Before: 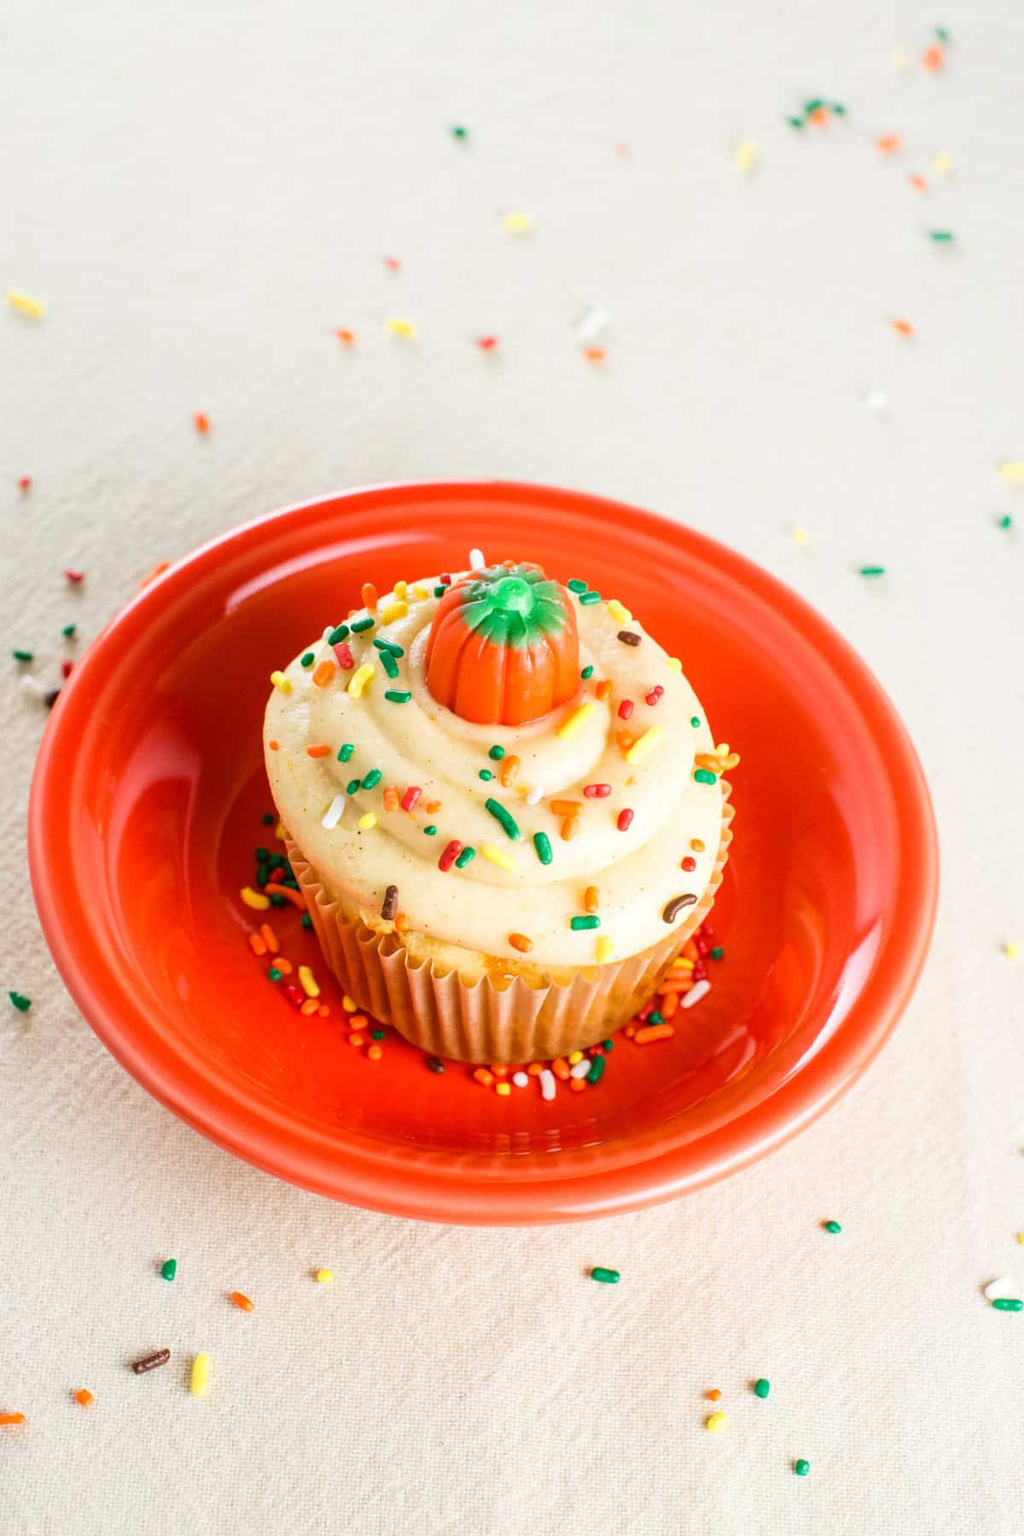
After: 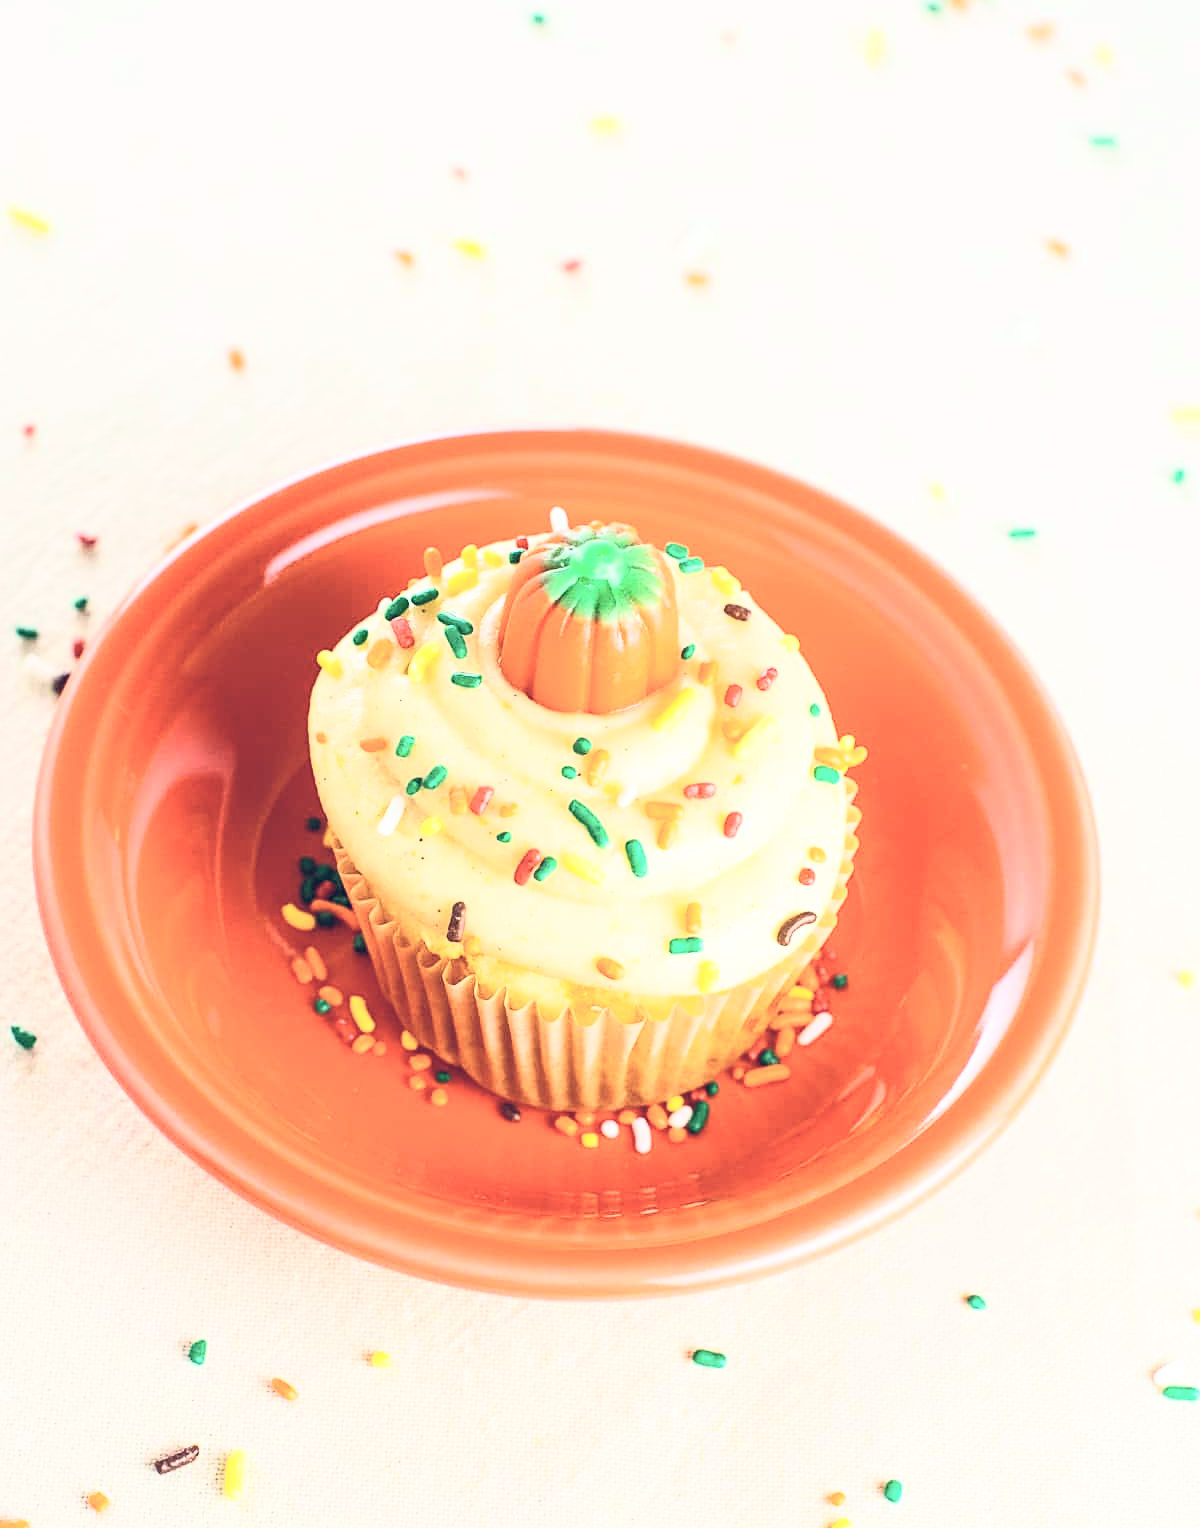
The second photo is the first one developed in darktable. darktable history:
crop: top 7.592%, bottom 7.488%
color balance rgb: global offset › luminance 0.389%, global offset › chroma 0.201%, global offset › hue 255.24°, perceptual saturation grading › global saturation 19.709%, global vibrance 20%
sharpen: on, module defaults
contrast brightness saturation: contrast 0.44, brightness 0.55, saturation -0.201
